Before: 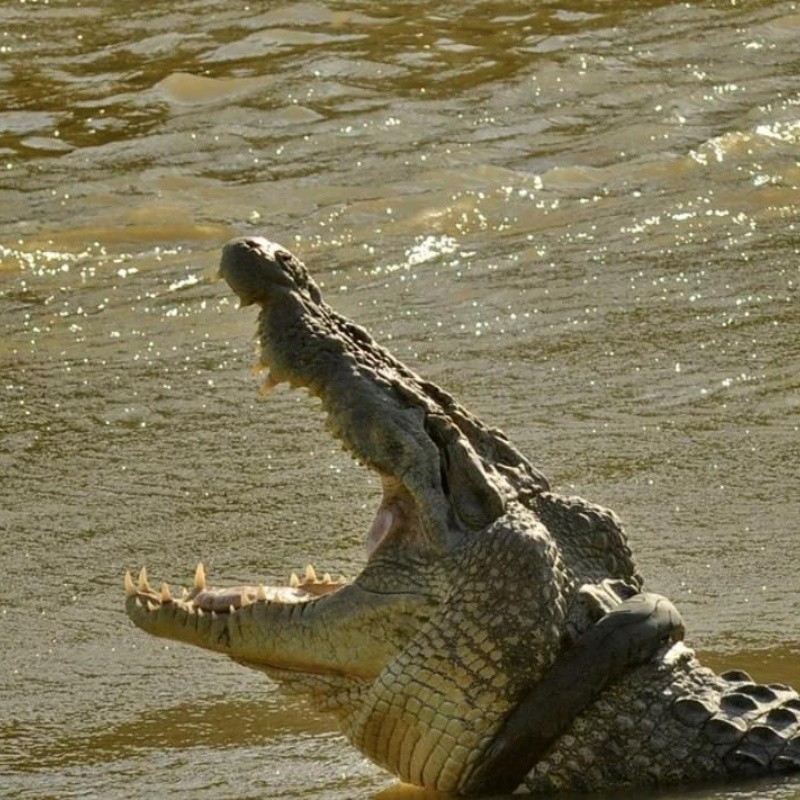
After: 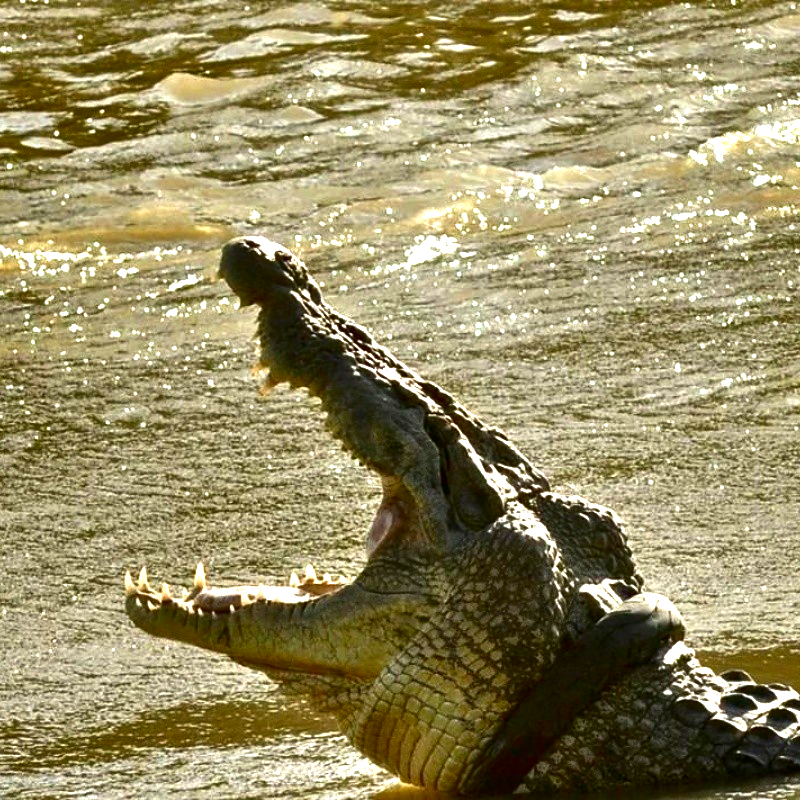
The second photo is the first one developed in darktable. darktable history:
exposure: black level correction 0, exposure 1.379 EV, compensate exposure bias true, compensate highlight preservation false
shadows and highlights: shadows 43.06, highlights 6.94
contrast brightness saturation: brightness -0.52
